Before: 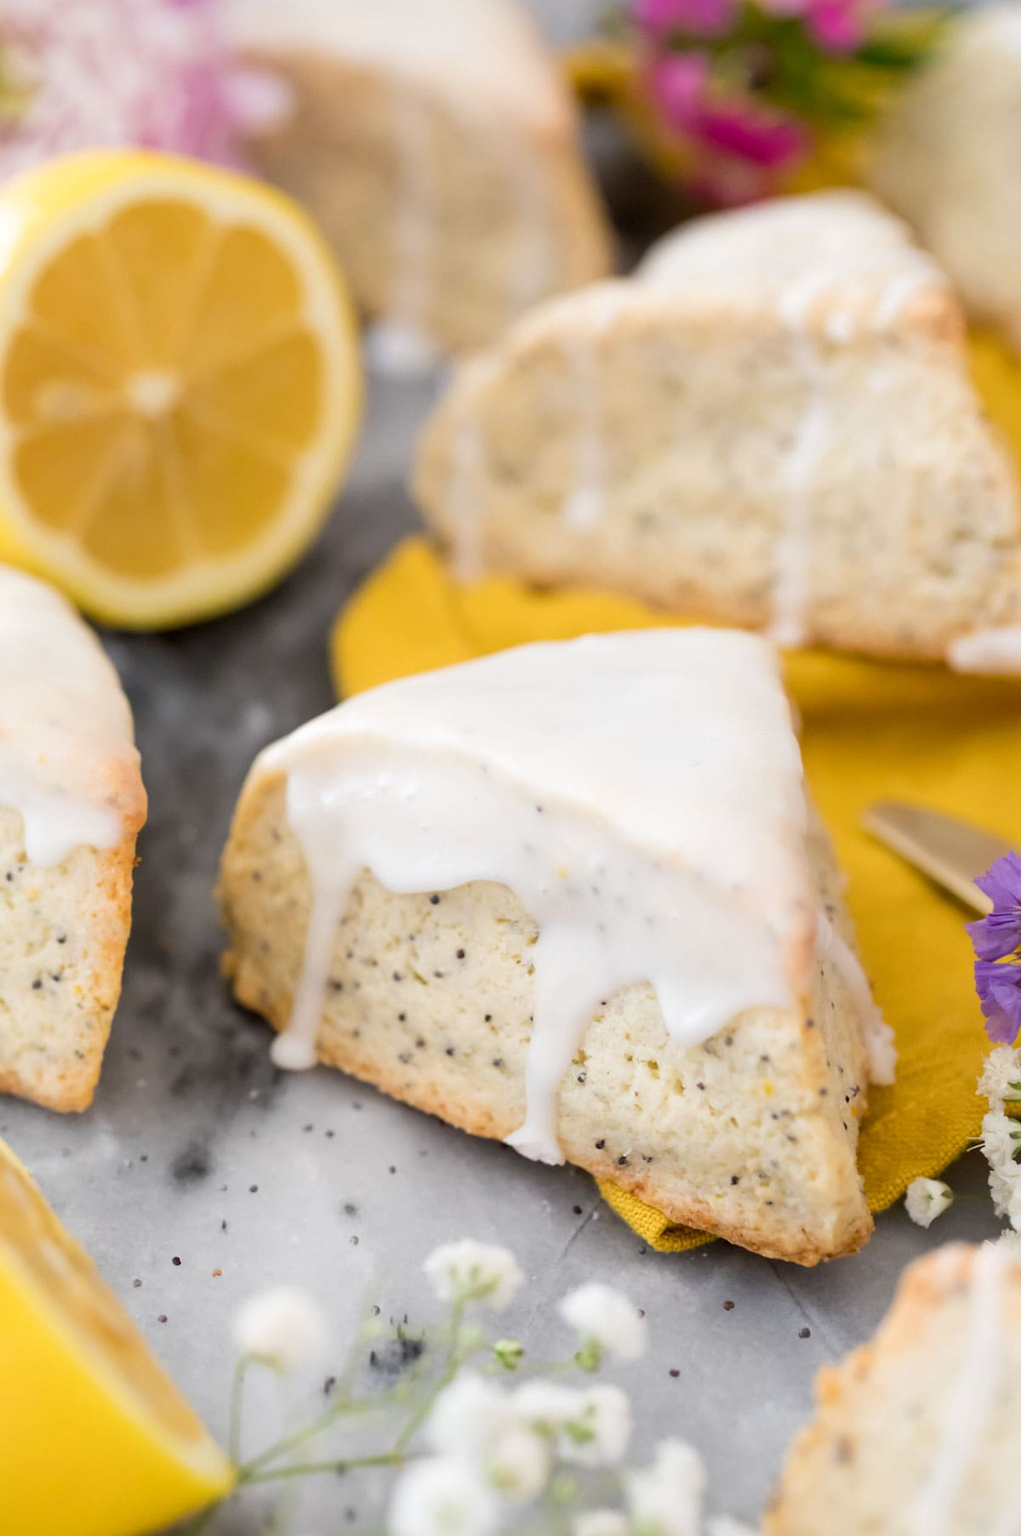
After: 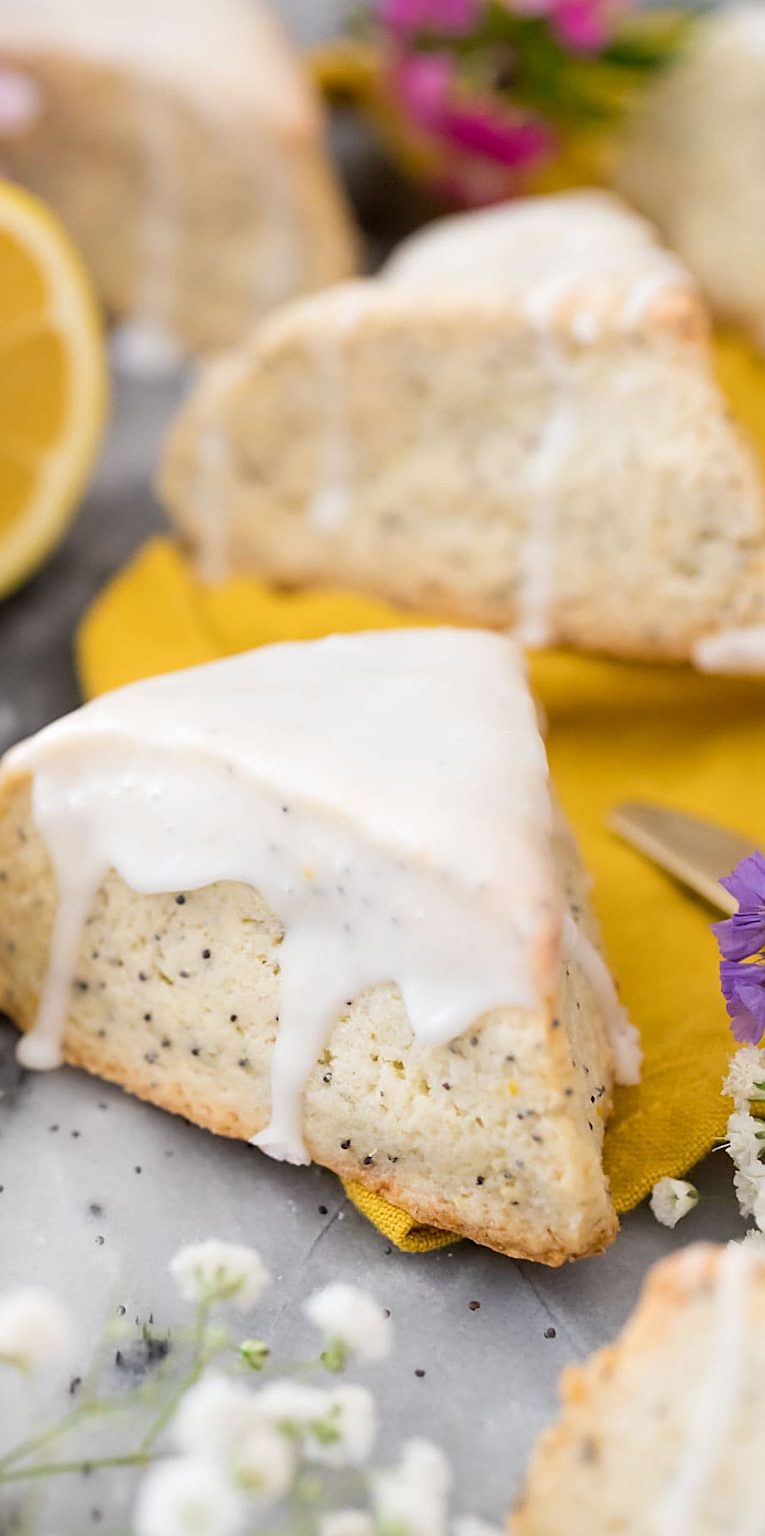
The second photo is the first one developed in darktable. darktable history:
sharpen: on, module defaults
crop and rotate: left 24.944%
